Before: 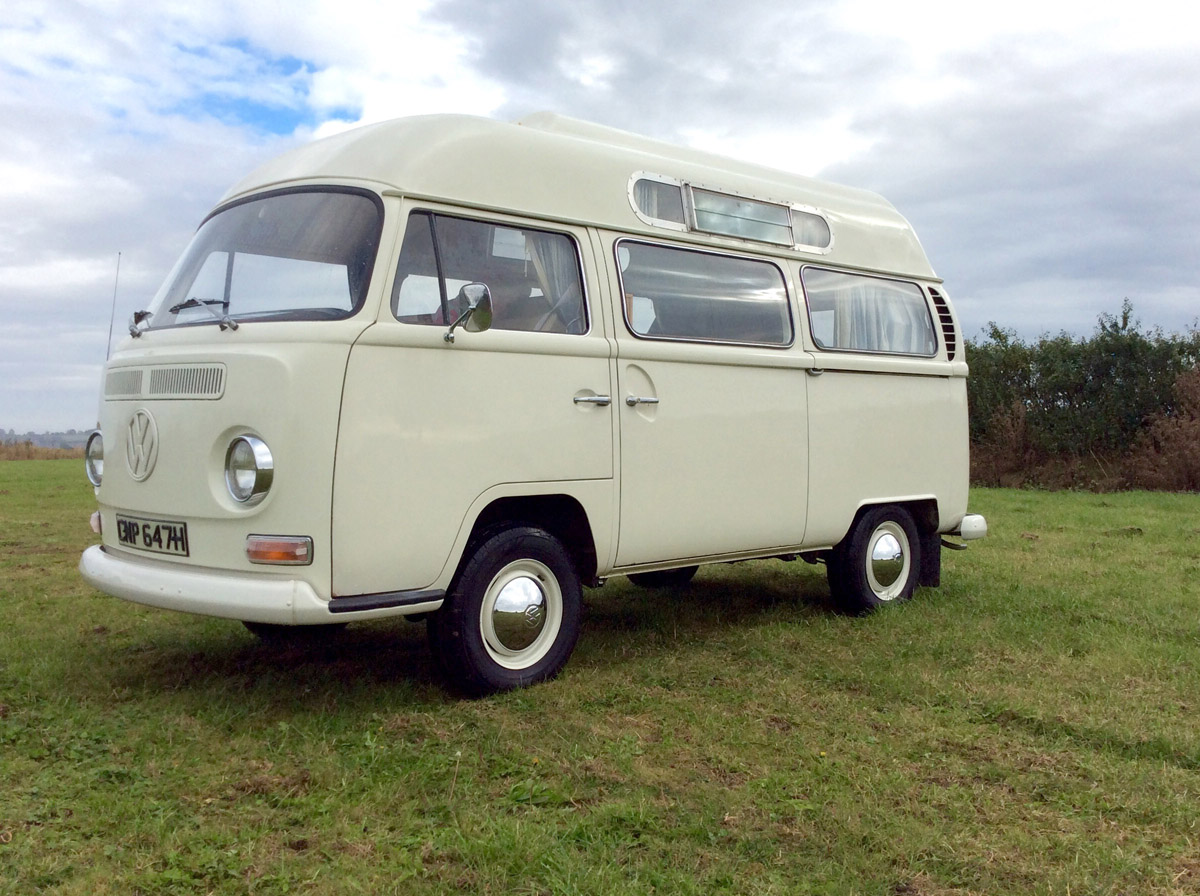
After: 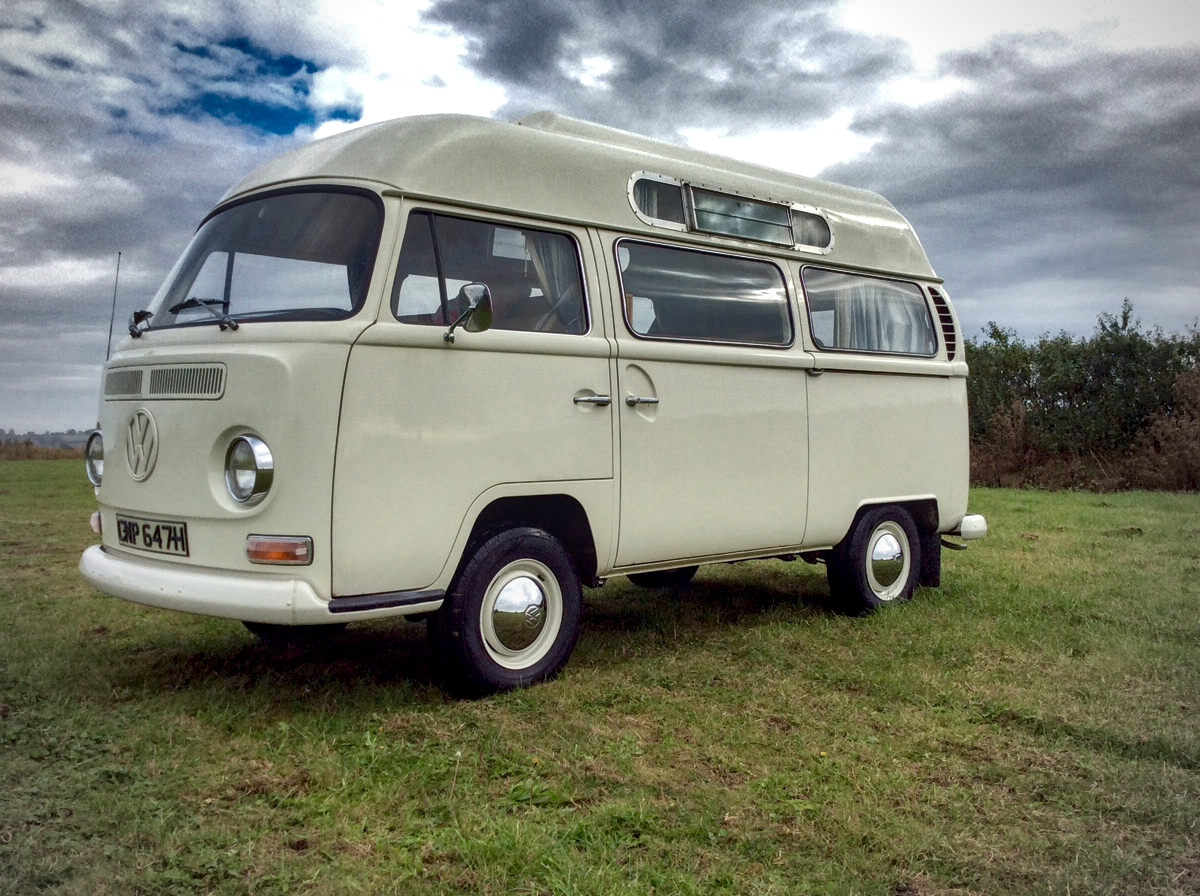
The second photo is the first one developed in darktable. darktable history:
shadows and highlights: shadows 24.5, highlights -78.15, soften with gaussian
local contrast: detail 130%
tone equalizer: on, module defaults
vignetting: fall-off start 74.49%, fall-off radius 65.9%, brightness -0.628, saturation -0.68
